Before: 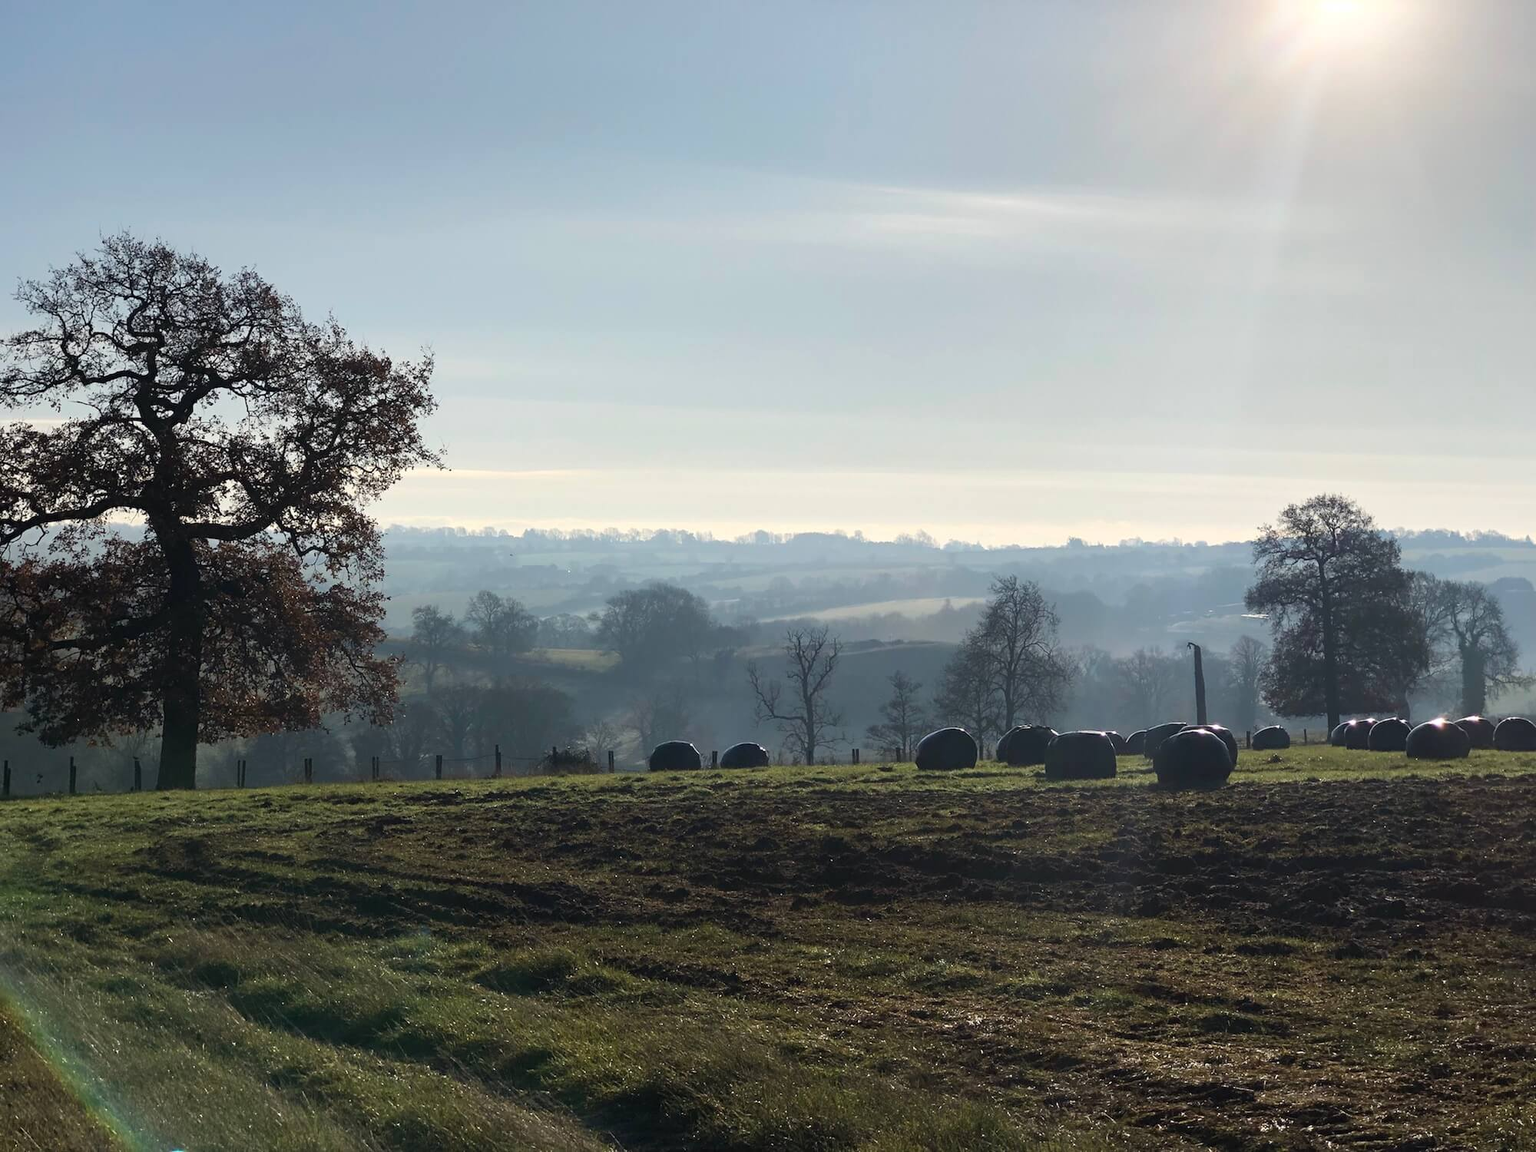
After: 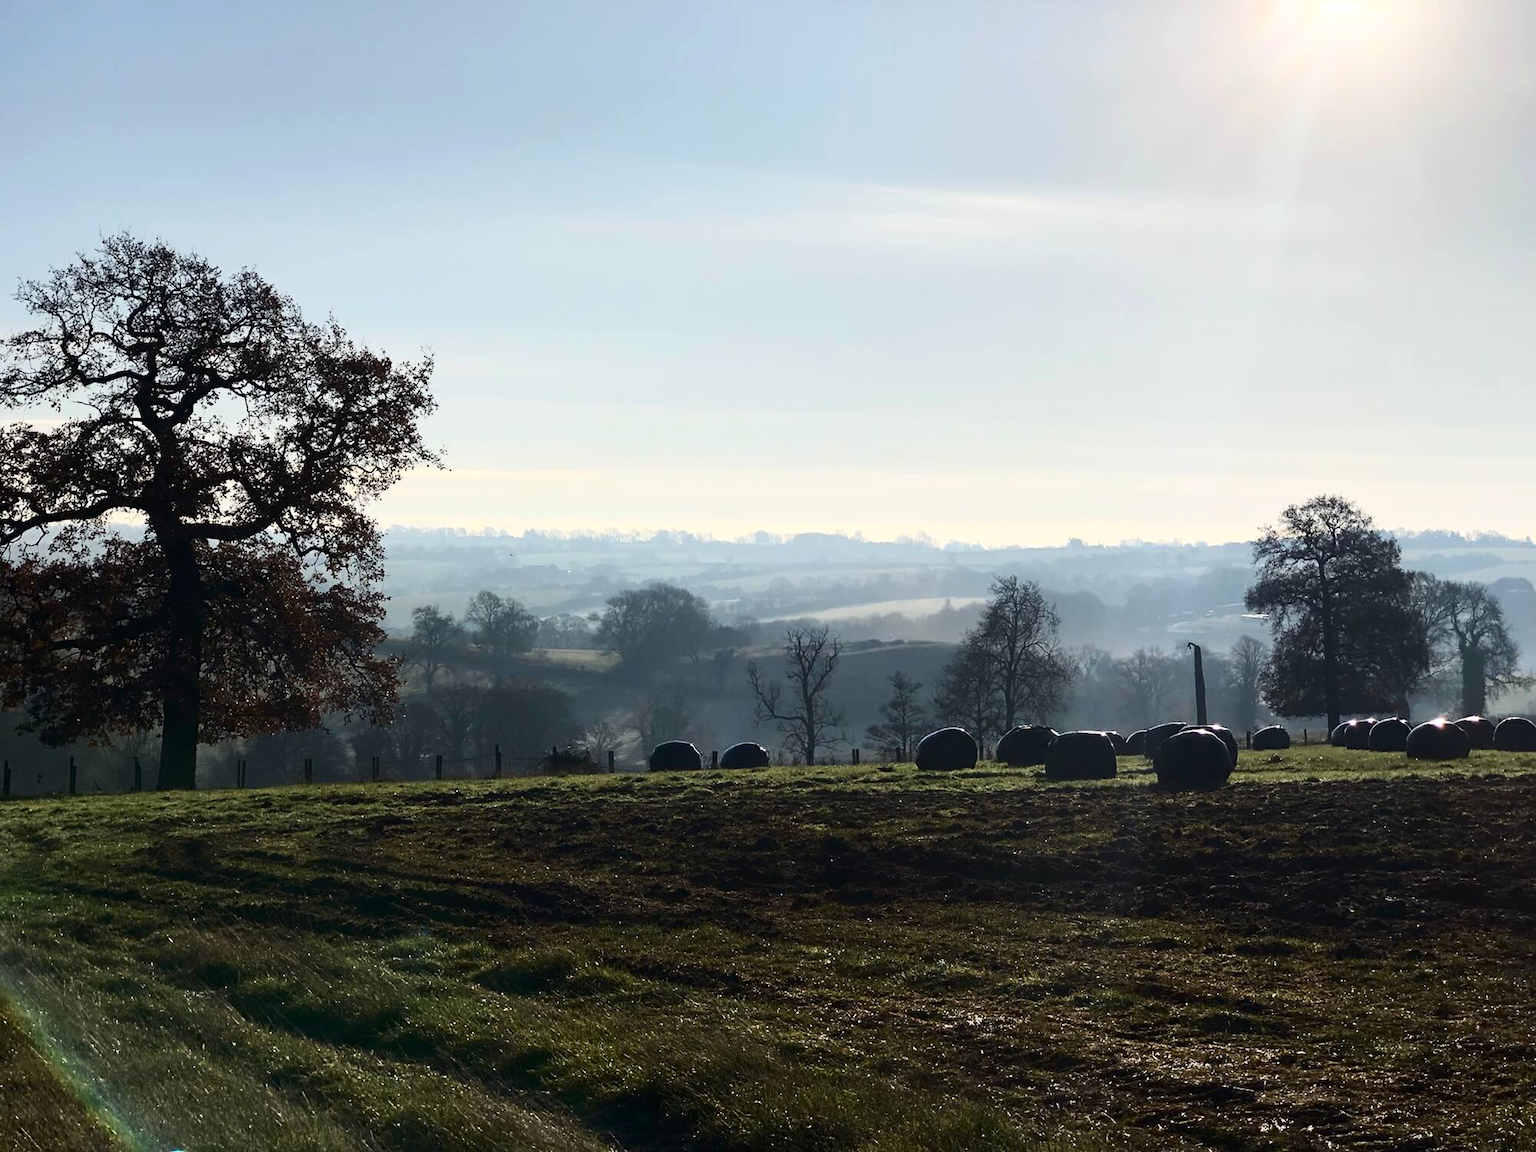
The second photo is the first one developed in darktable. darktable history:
contrast brightness saturation: contrast 0.288
